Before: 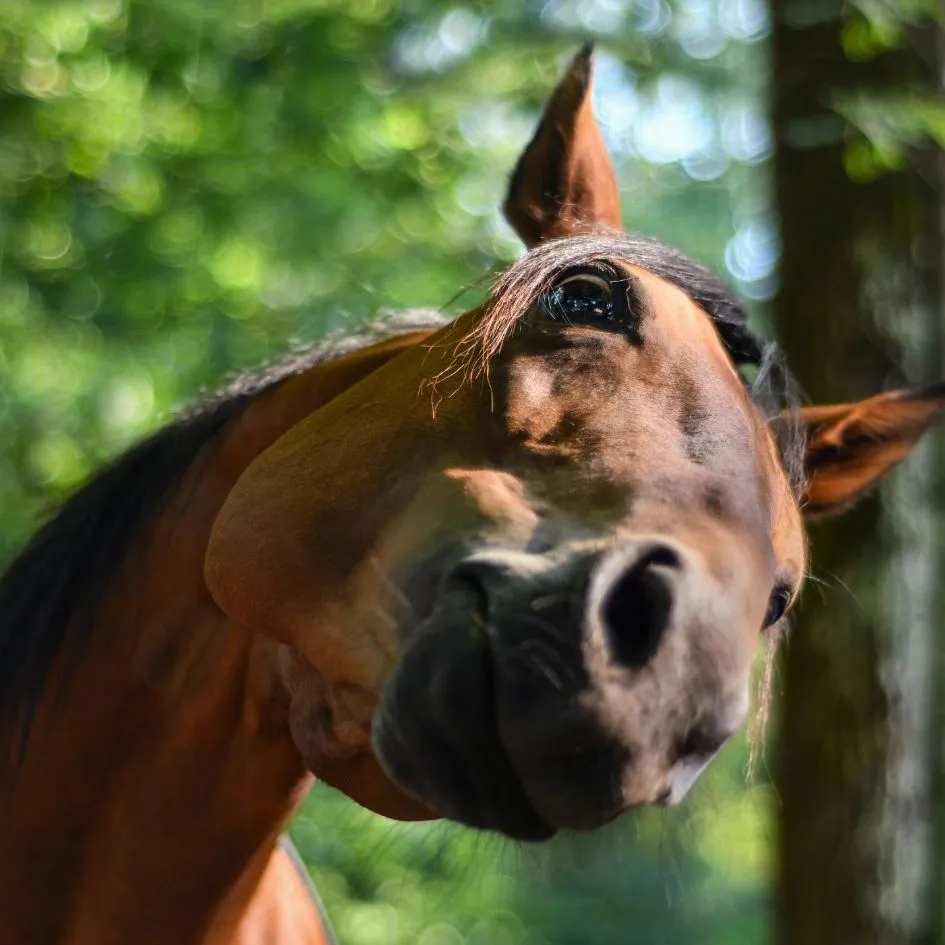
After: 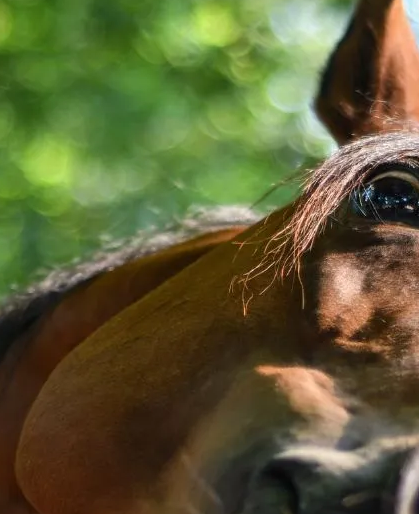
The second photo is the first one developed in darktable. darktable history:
crop: left 20.021%, top 10.916%, right 35.583%, bottom 34.595%
